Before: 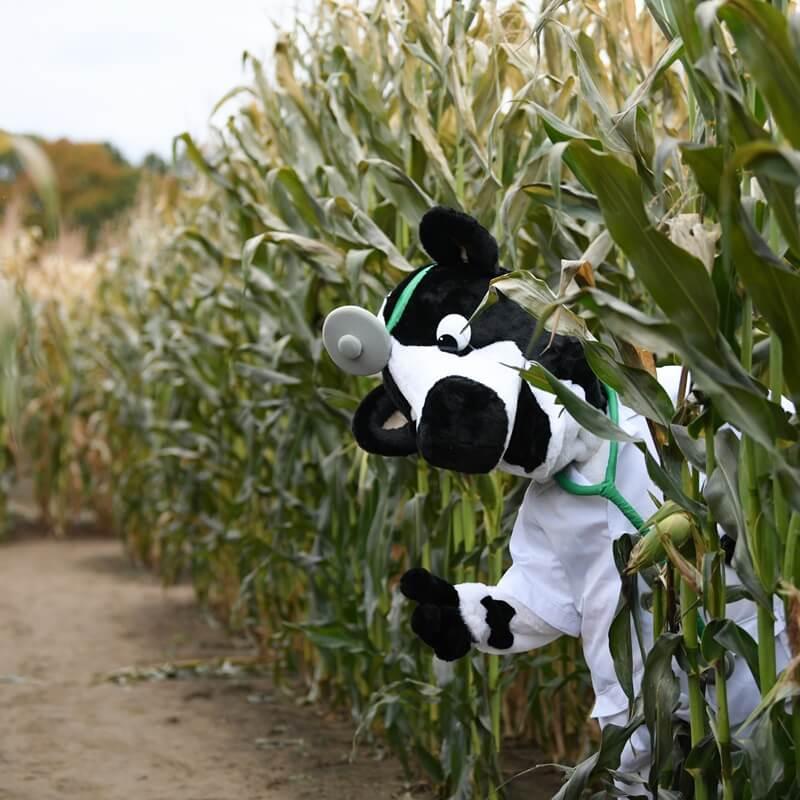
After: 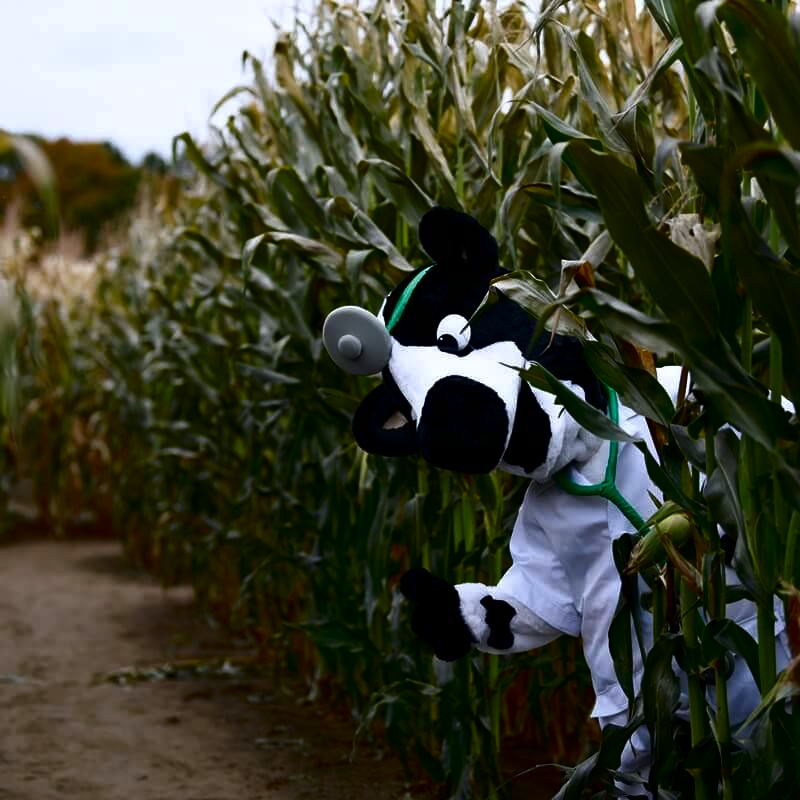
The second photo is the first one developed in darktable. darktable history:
contrast brightness saturation: contrast 0.09, brightness -0.59, saturation 0.17
white balance: red 0.984, blue 1.059
